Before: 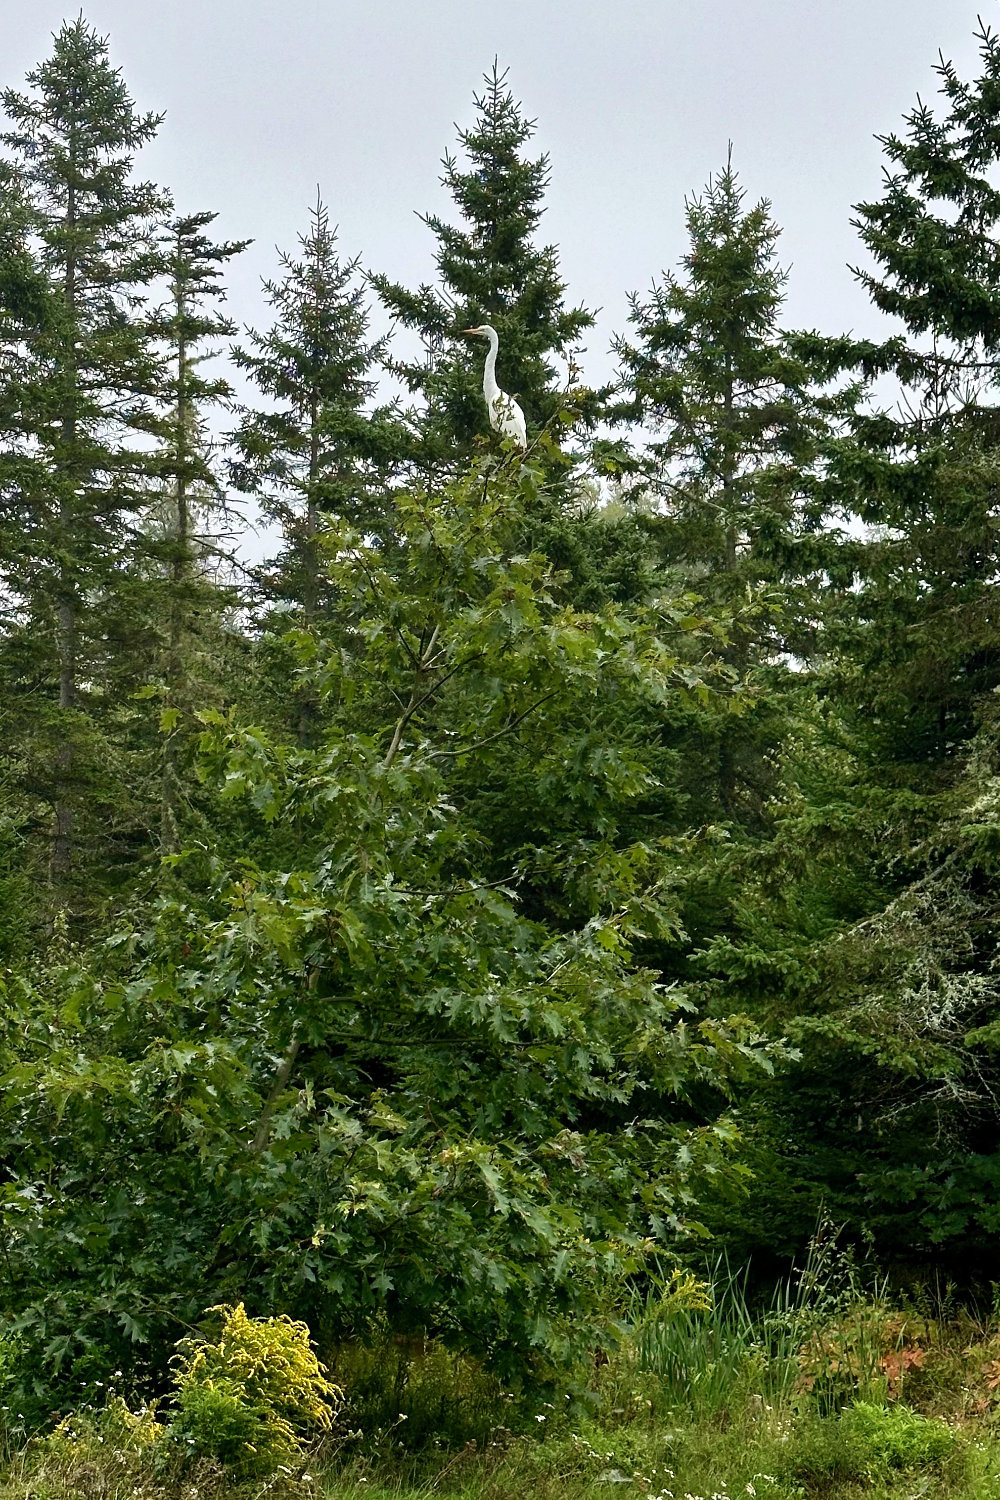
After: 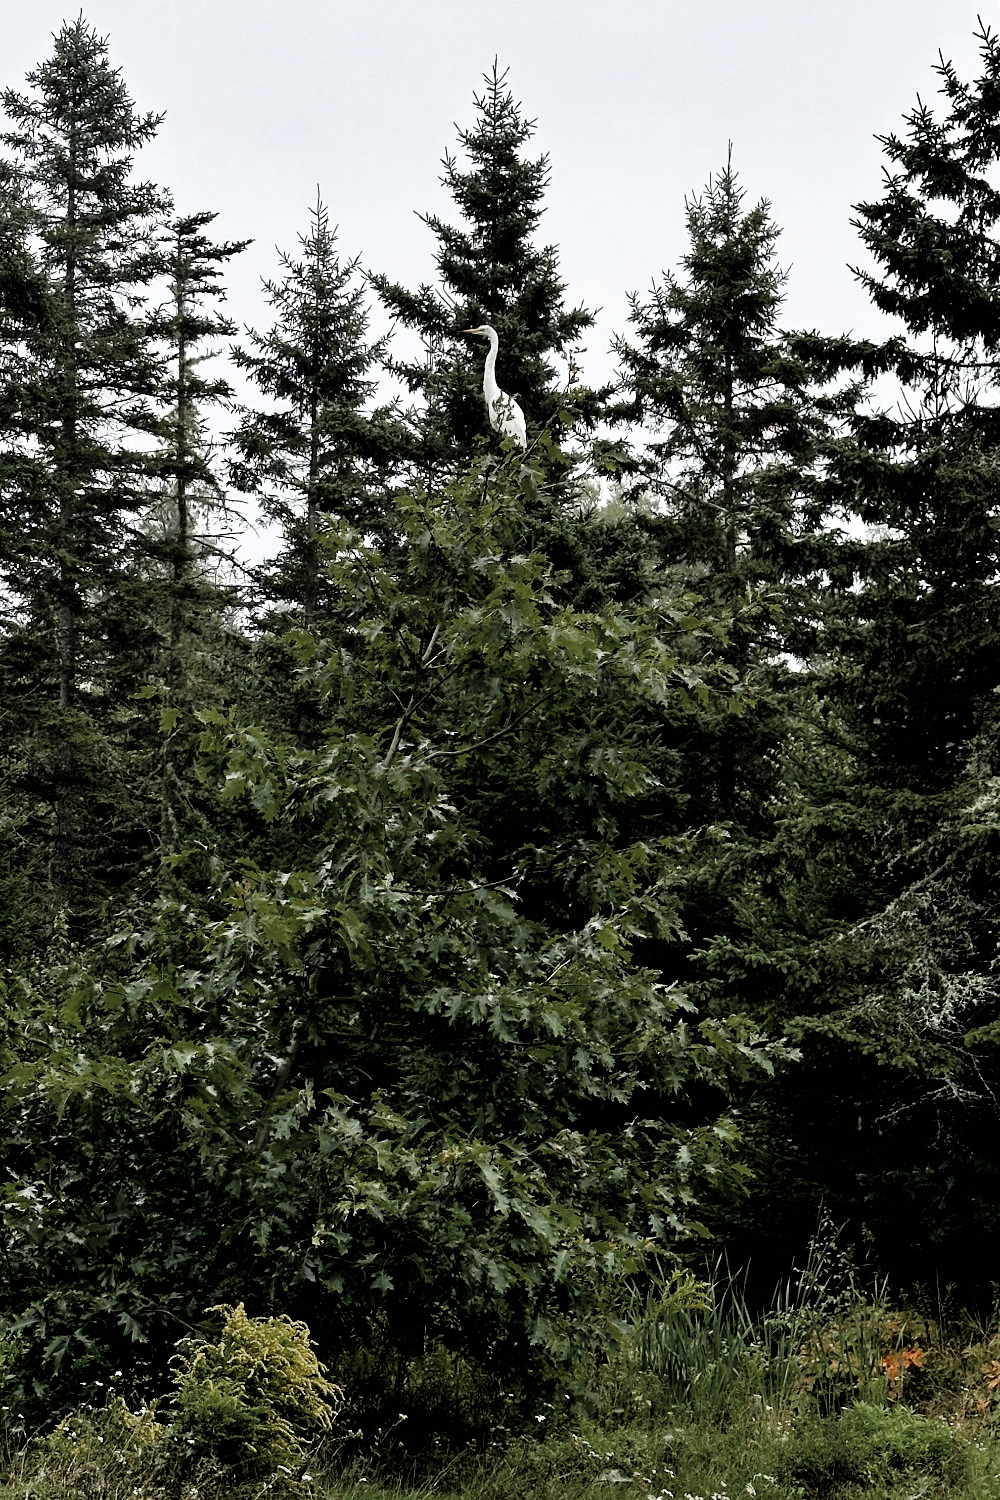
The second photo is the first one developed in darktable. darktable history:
color zones: curves: ch0 [(0, 0.48) (0.209, 0.398) (0.305, 0.332) (0.429, 0.493) (0.571, 0.5) (0.714, 0.5) (0.857, 0.5) (1, 0.48)]; ch1 [(0, 0.736) (0.143, 0.625) (0.225, 0.371) (0.429, 0.256) (0.571, 0.241) (0.714, 0.213) (0.857, 0.48) (1, 0.736)]; ch2 [(0, 0.448) (0.143, 0.498) (0.286, 0.5) (0.429, 0.5) (0.571, 0.5) (0.714, 0.5) (0.857, 0.5) (1, 0.448)]
filmic rgb: black relative exposure -3.66 EV, white relative exposure 2.44 EV, threshold 3.03 EV, hardness 3.3, enable highlight reconstruction true
